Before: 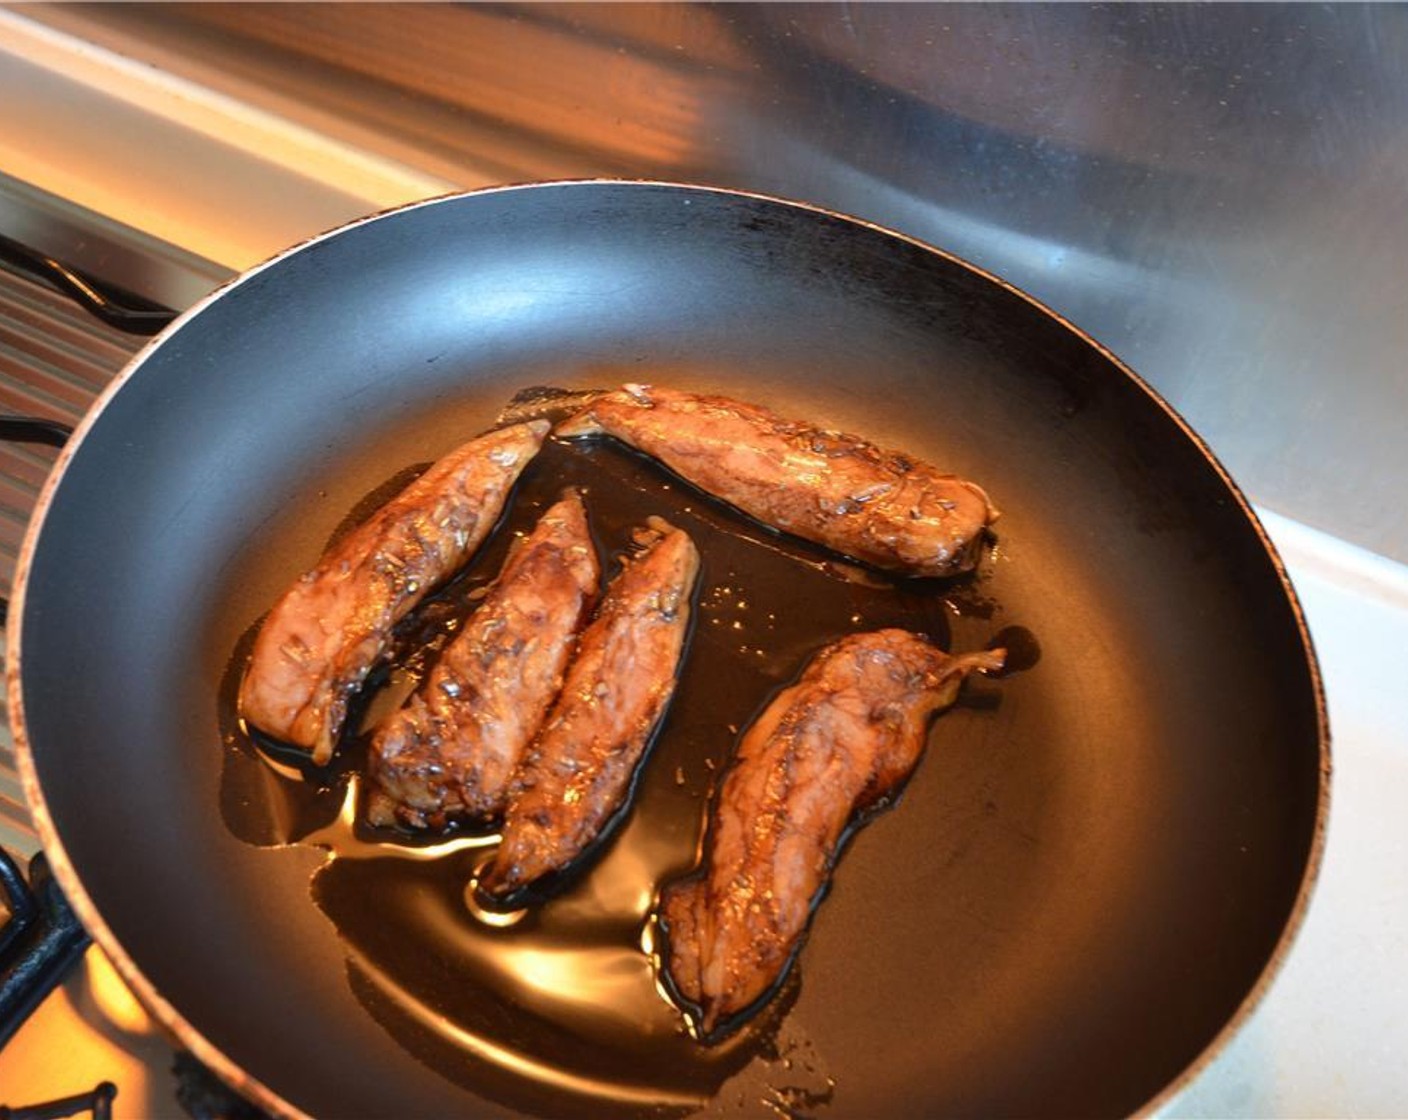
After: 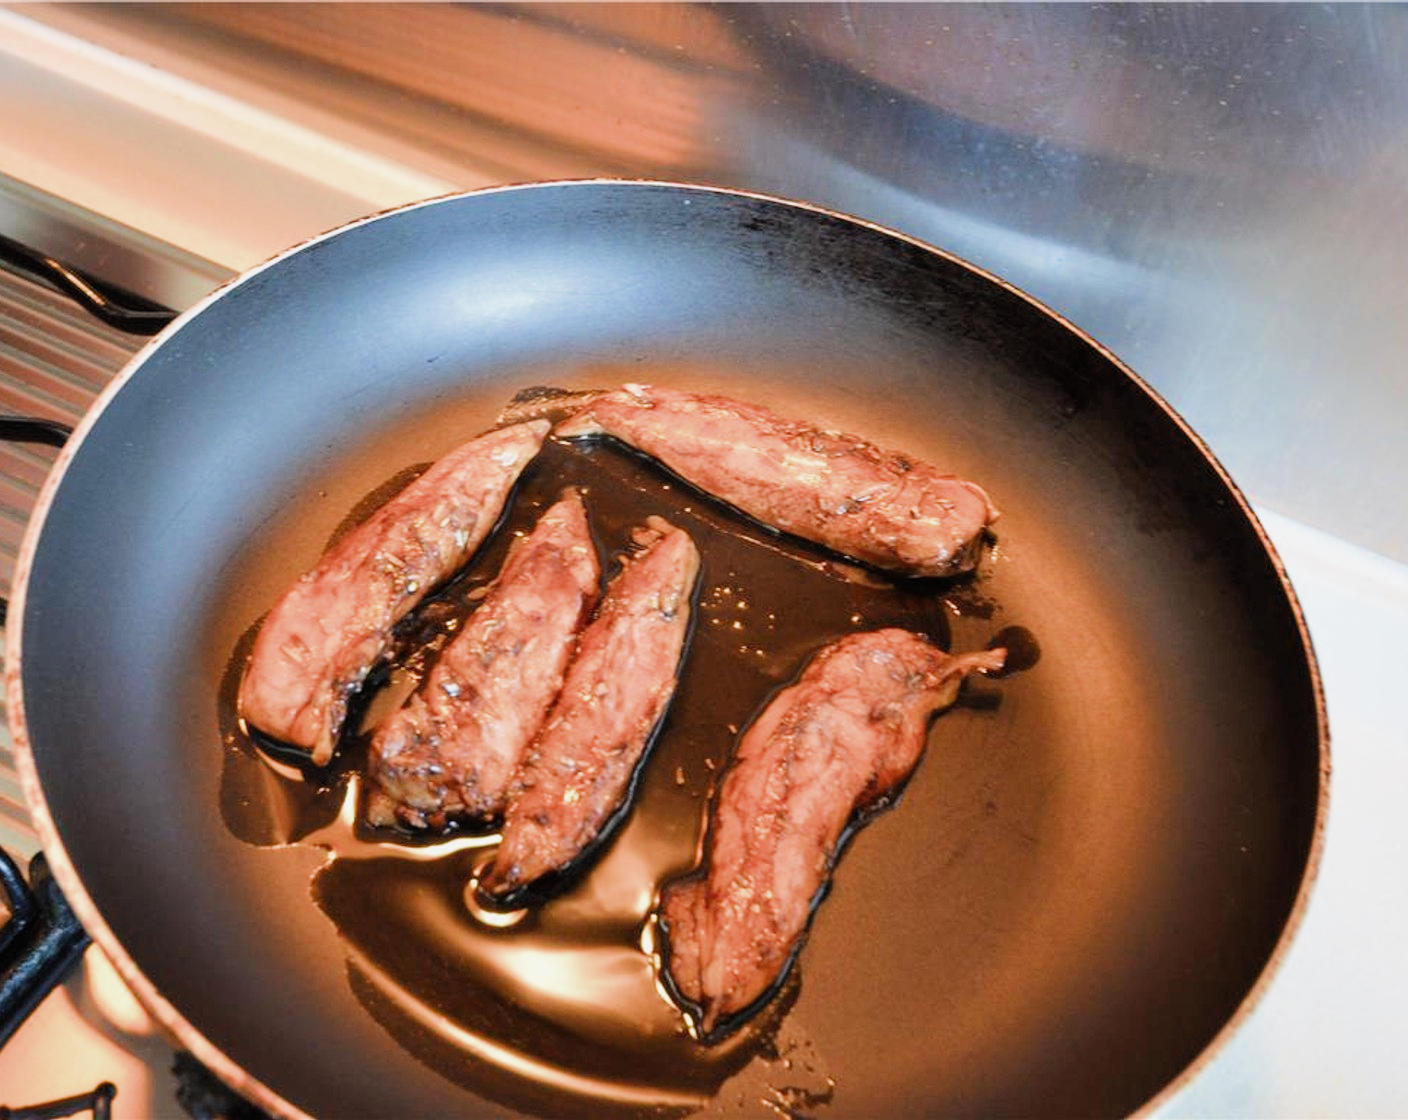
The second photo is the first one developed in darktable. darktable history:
exposure: exposure 0.948 EV, compensate exposure bias true, compensate highlight preservation false
filmic rgb: black relative exposure -7.65 EV, white relative exposure 4.56 EV, hardness 3.61, contrast 1.059, add noise in highlights 0.002, color science v3 (2019), use custom middle-gray values true, iterations of high-quality reconstruction 0, contrast in highlights soft
color correction: highlights a* 0.056, highlights b* -0.785
